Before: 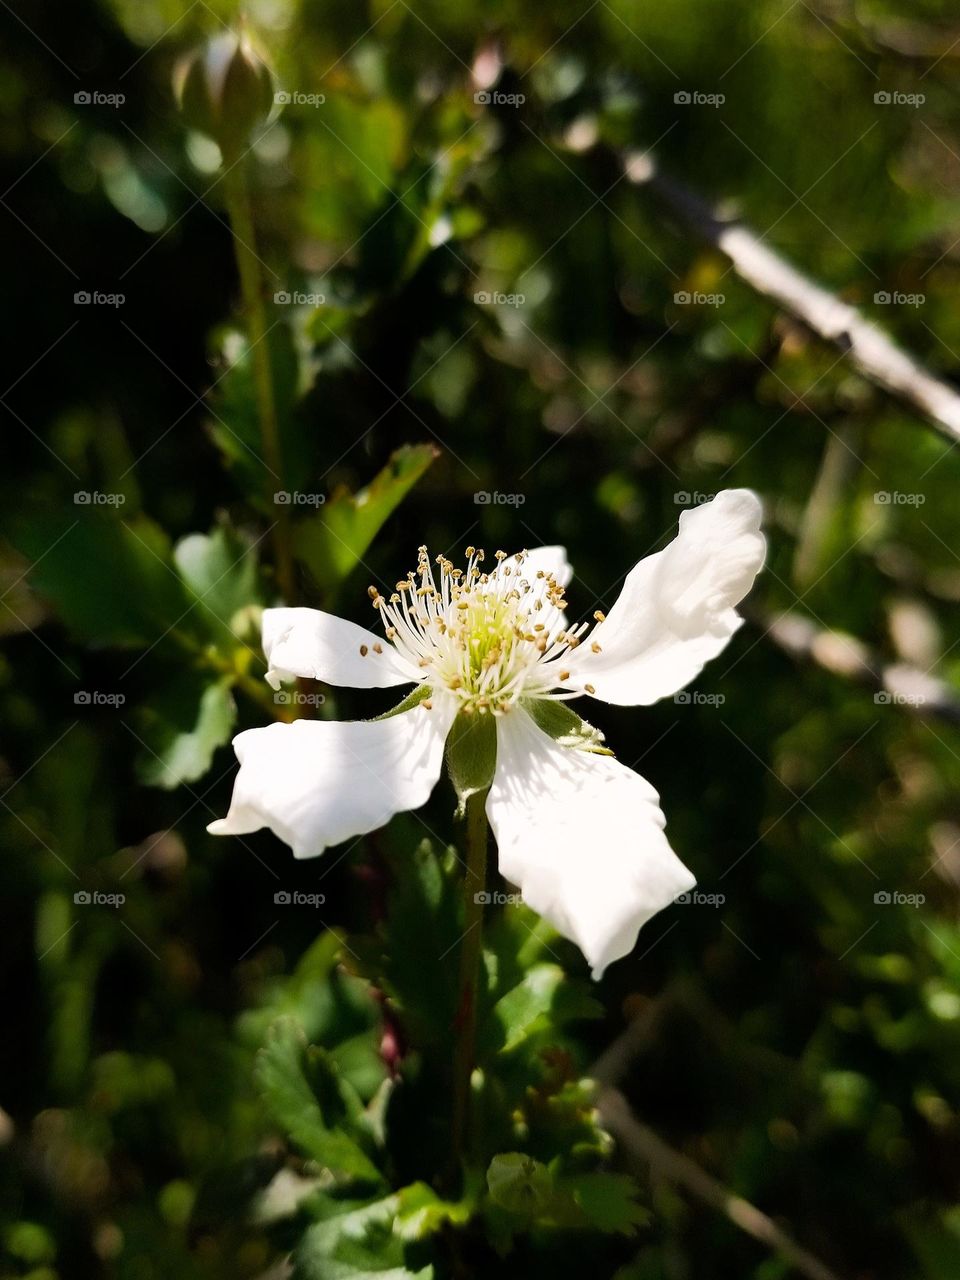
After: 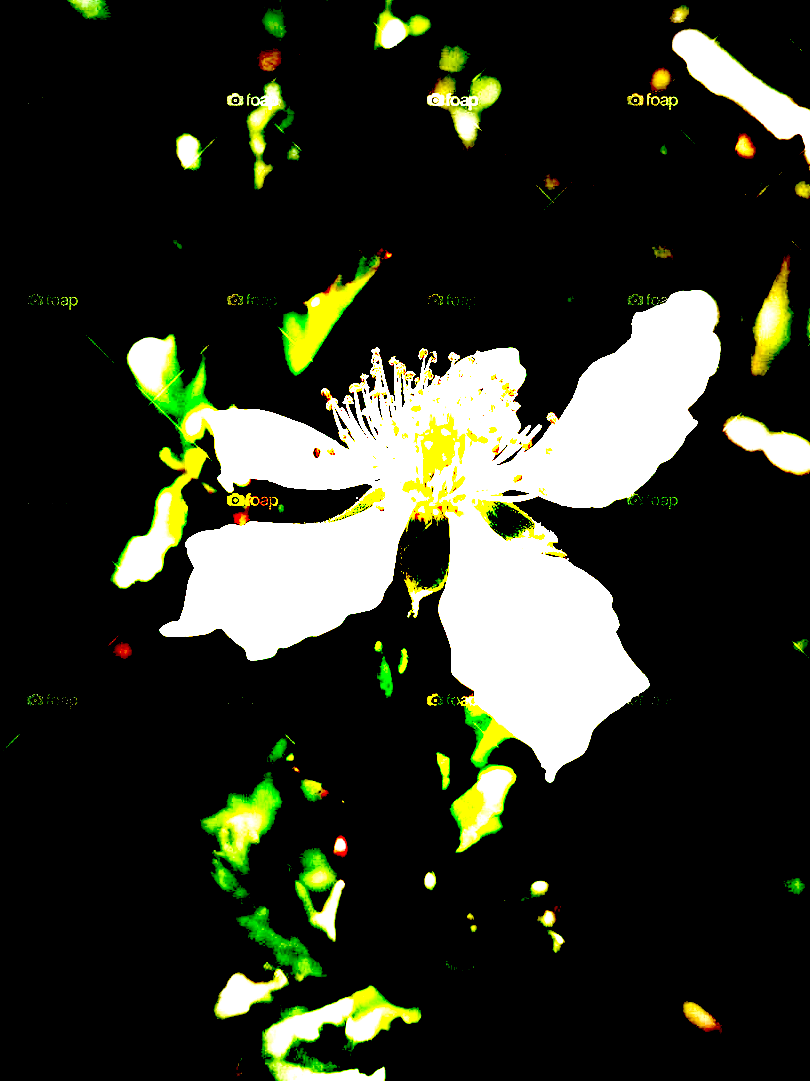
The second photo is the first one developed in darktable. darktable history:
crop and rotate: left 4.911%, top 15.496%, right 10.66%
vignetting: fall-off start 32.04%, fall-off radius 33.46%, dithering 8-bit output
exposure: black level correction 0.1, exposure 2.949 EV, compensate highlight preservation false
